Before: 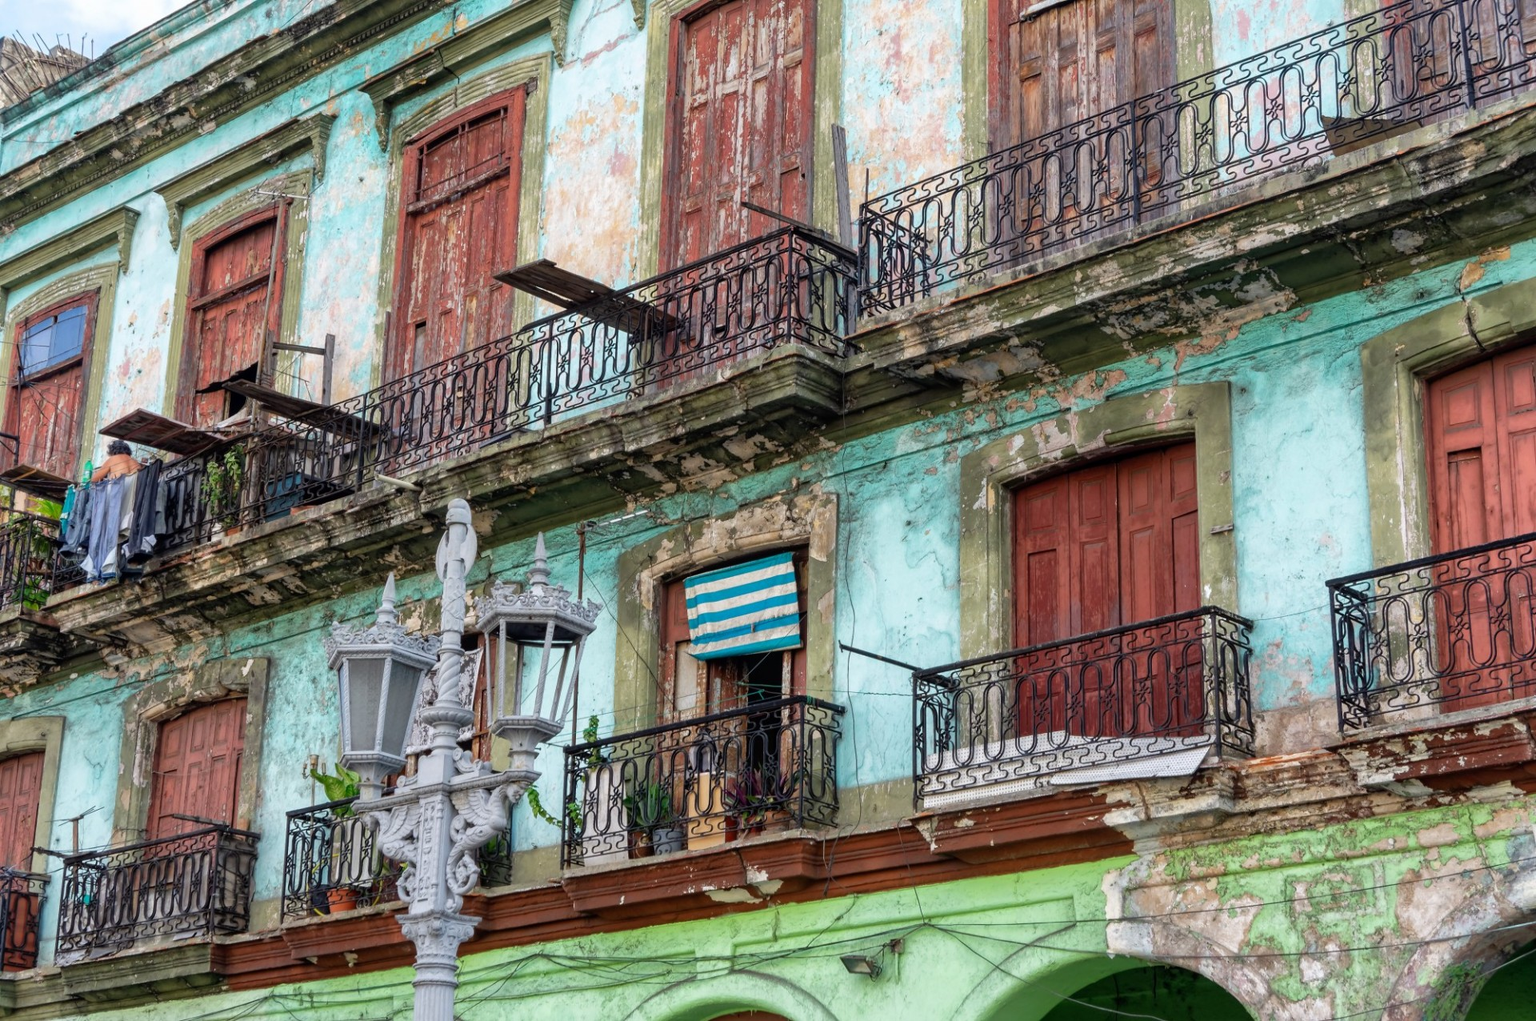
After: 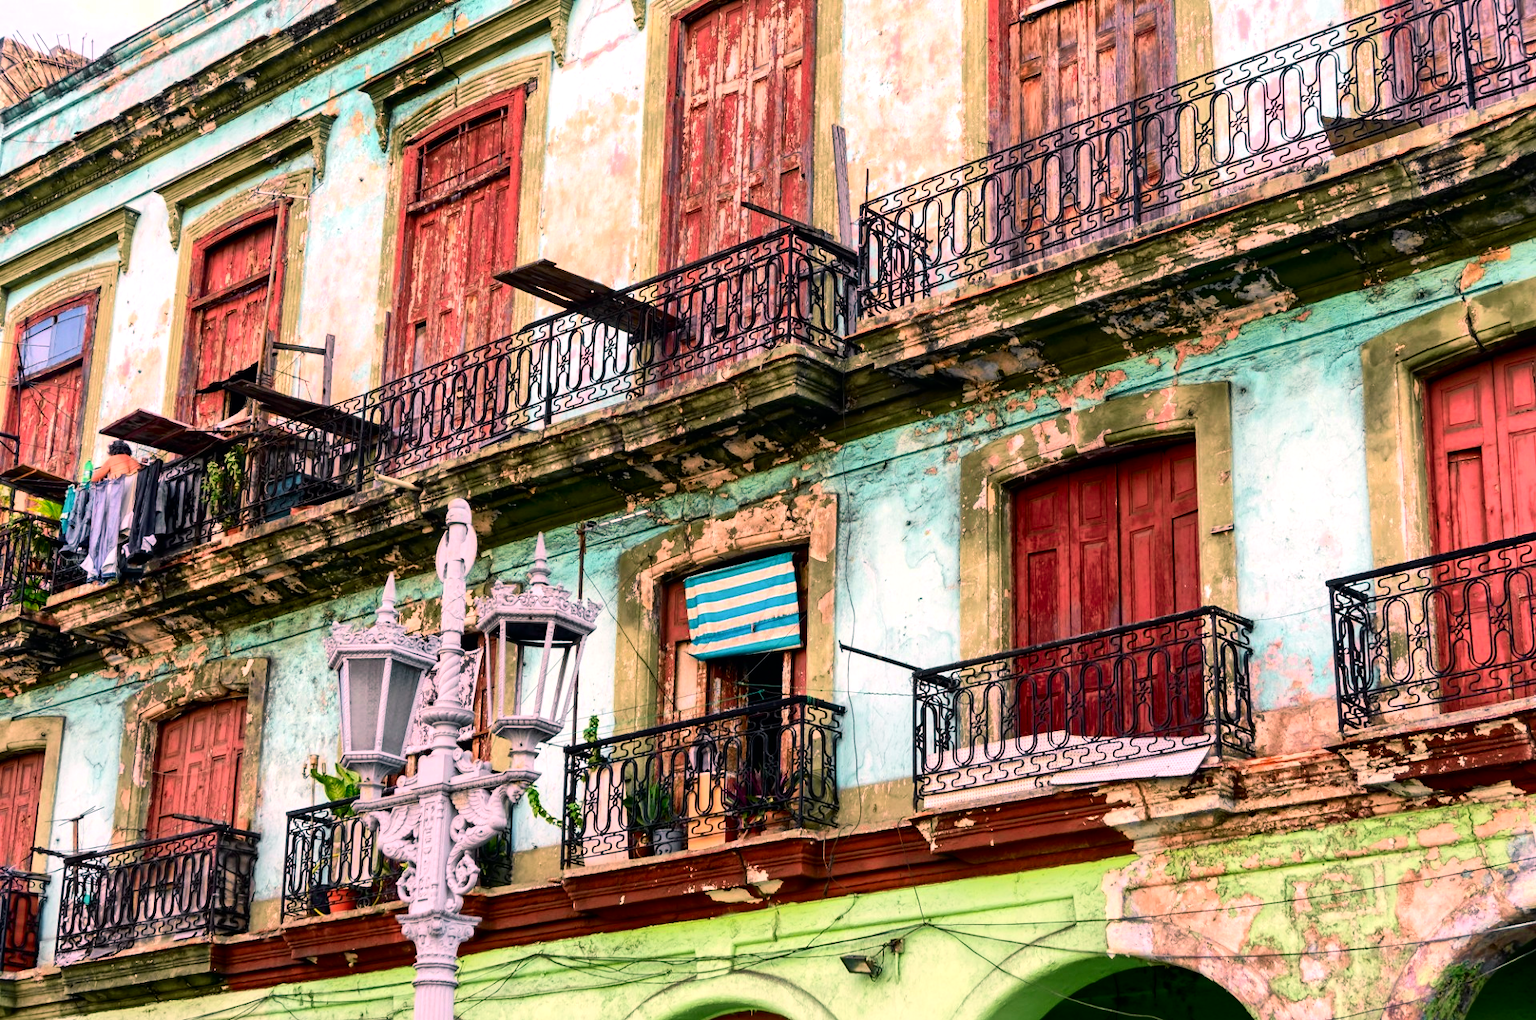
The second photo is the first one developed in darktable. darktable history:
tone curve: curves: ch0 [(0, 0) (0.058, 0.027) (0.214, 0.183) (0.304, 0.288) (0.522, 0.549) (0.658, 0.7) (0.741, 0.775) (0.844, 0.866) (0.986, 0.957)]; ch1 [(0, 0) (0.172, 0.123) (0.312, 0.296) (0.437, 0.429) (0.471, 0.469) (0.502, 0.5) (0.513, 0.515) (0.572, 0.603) (0.617, 0.653) (0.68, 0.724) (0.889, 0.924) (1, 1)]; ch2 [(0, 0) (0.411, 0.424) (0.489, 0.49) (0.502, 0.5) (0.517, 0.519) (0.549, 0.578) (0.604, 0.628) (0.693, 0.686) (1, 1)], color space Lab, independent channels, preserve colors none
color balance rgb: highlights gain › chroma 4.489%, highlights gain › hue 31.95°, perceptual saturation grading › global saturation 25.856%
tone equalizer: -8 EV -0.781 EV, -7 EV -0.731 EV, -6 EV -0.638 EV, -5 EV -0.396 EV, -3 EV 0.399 EV, -2 EV 0.6 EV, -1 EV 0.675 EV, +0 EV 0.775 EV, edges refinement/feathering 500, mask exposure compensation -1.57 EV, preserve details no
